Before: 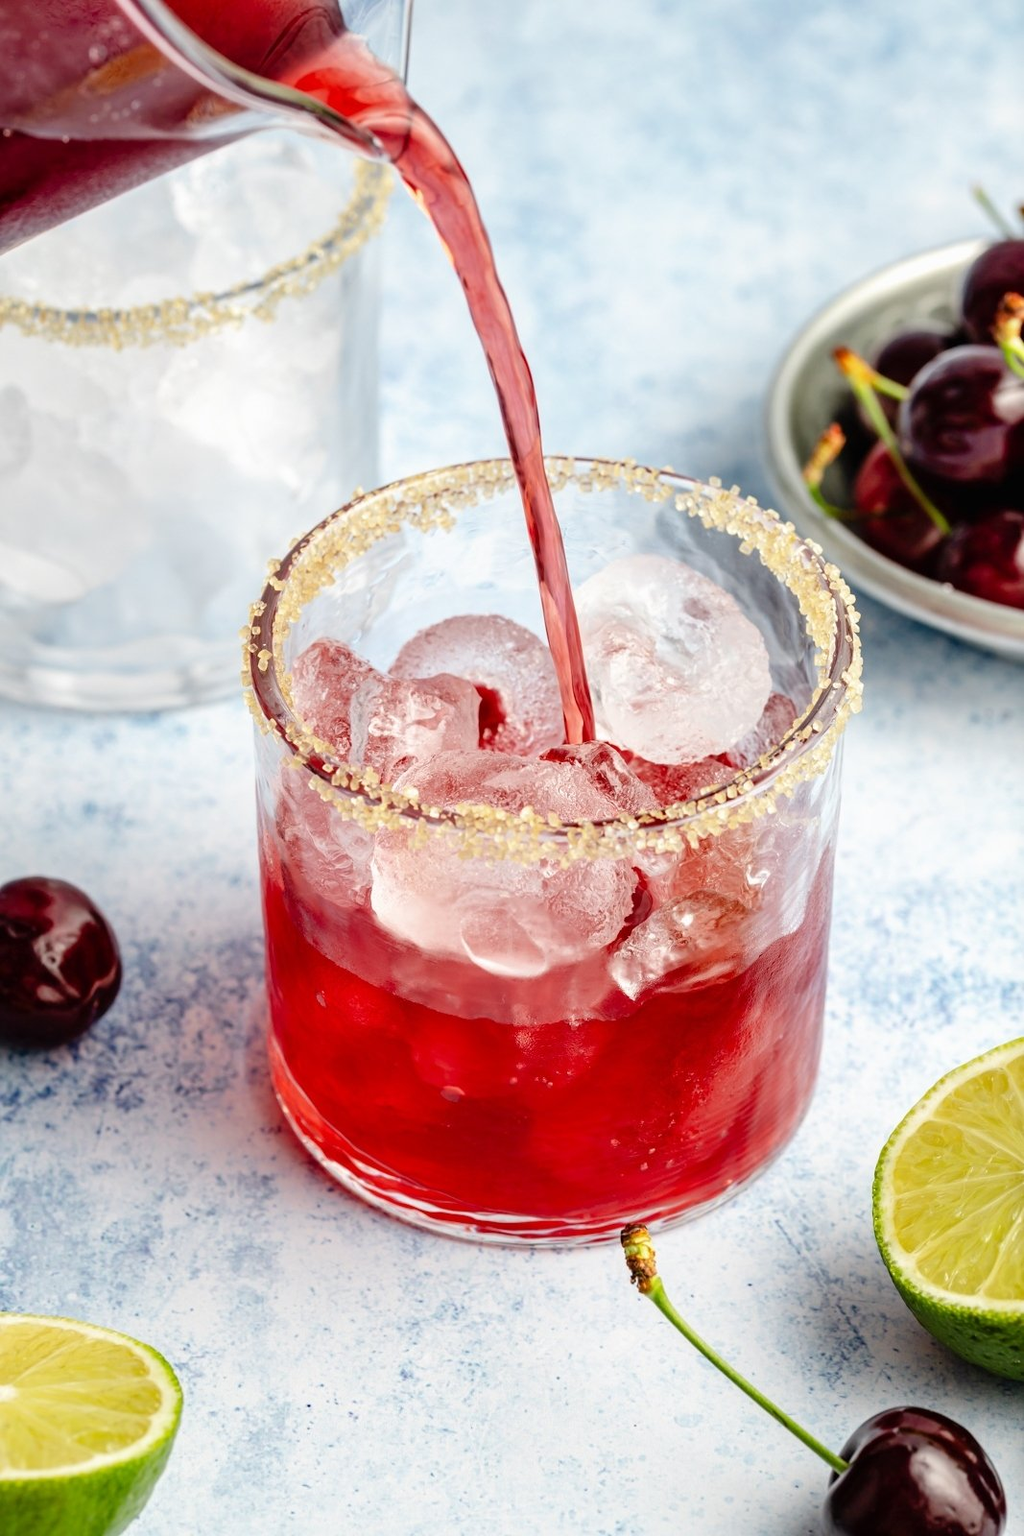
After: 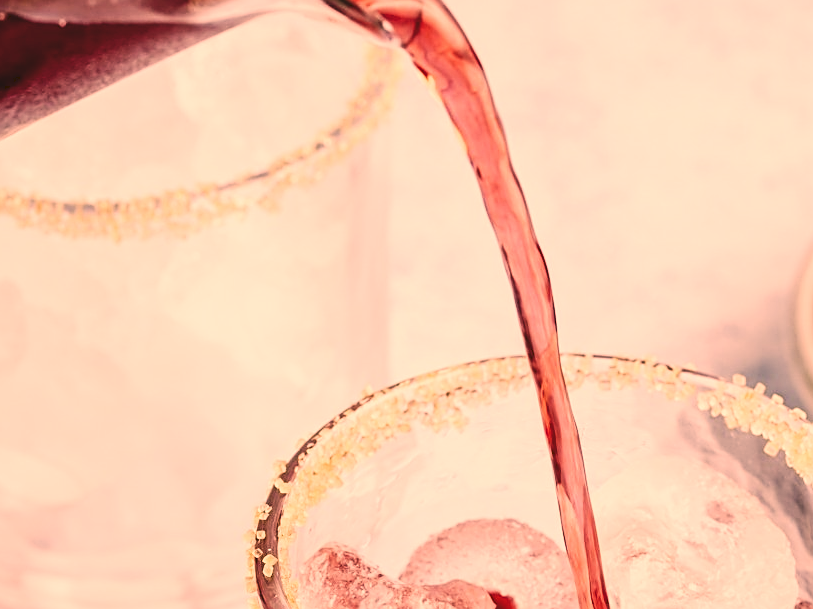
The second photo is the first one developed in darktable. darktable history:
tone curve: curves: ch0 [(0, 0) (0.003, 0.072) (0.011, 0.077) (0.025, 0.082) (0.044, 0.094) (0.069, 0.106) (0.1, 0.125) (0.136, 0.145) (0.177, 0.173) (0.224, 0.216) (0.277, 0.281) (0.335, 0.356) (0.399, 0.436) (0.468, 0.53) (0.543, 0.629) (0.623, 0.724) (0.709, 0.808) (0.801, 0.88) (0.898, 0.941) (1, 1)], preserve colors none
sharpen: on, module defaults
crop: left 0.579%, top 7.627%, right 23.167%, bottom 54.275%
color correction: highlights a* 40, highlights b* 40, saturation 0.69
